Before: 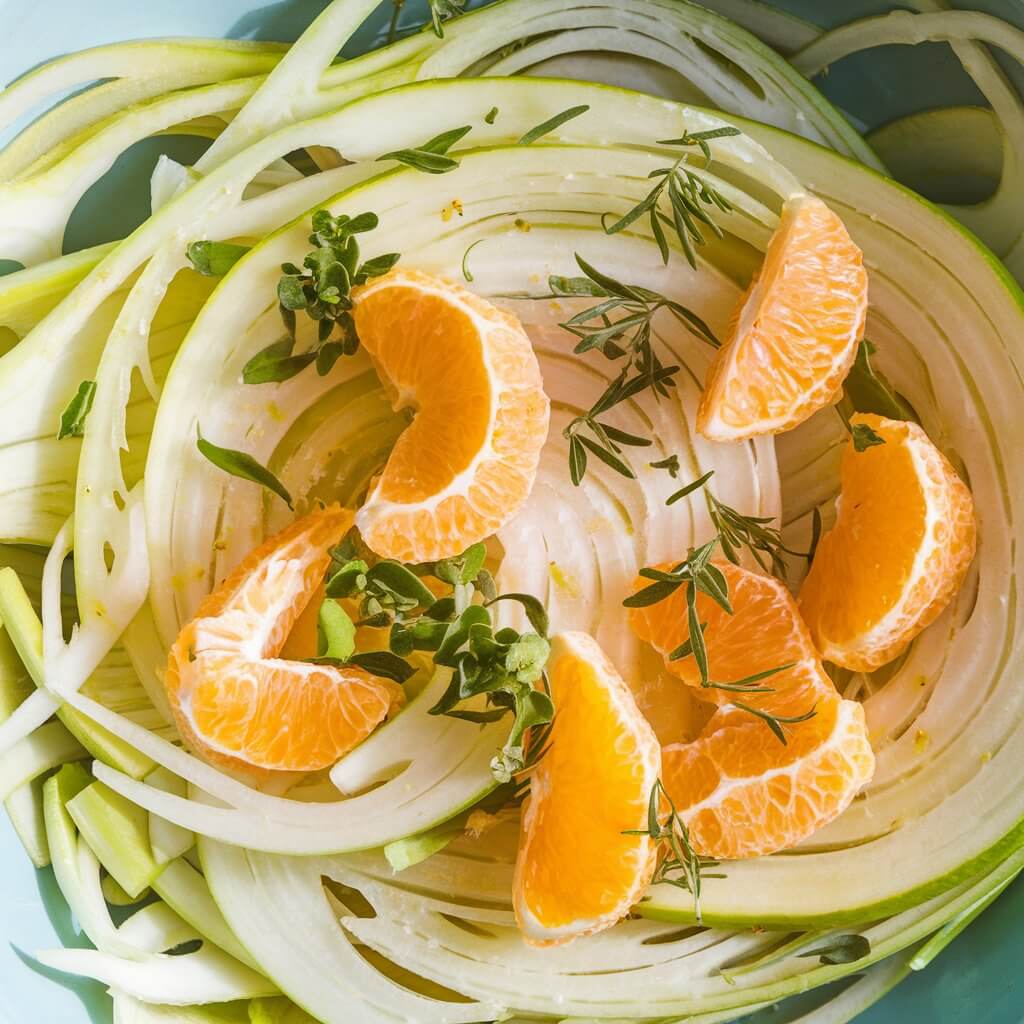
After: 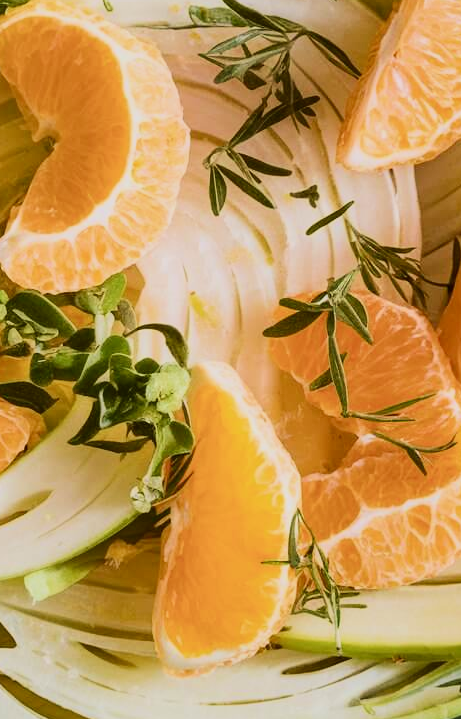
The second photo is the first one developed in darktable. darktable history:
crop: left 35.254%, top 26.368%, right 19.702%, bottom 3.348%
contrast brightness saturation: contrast 0.223
filmic rgb: black relative exposure -7.65 EV, white relative exposure 4.56 EV, hardness 3.61
shadows and highlights: shadows 36.47, highlights -27.81, soften with gaussian
velvia: on, module defaults
